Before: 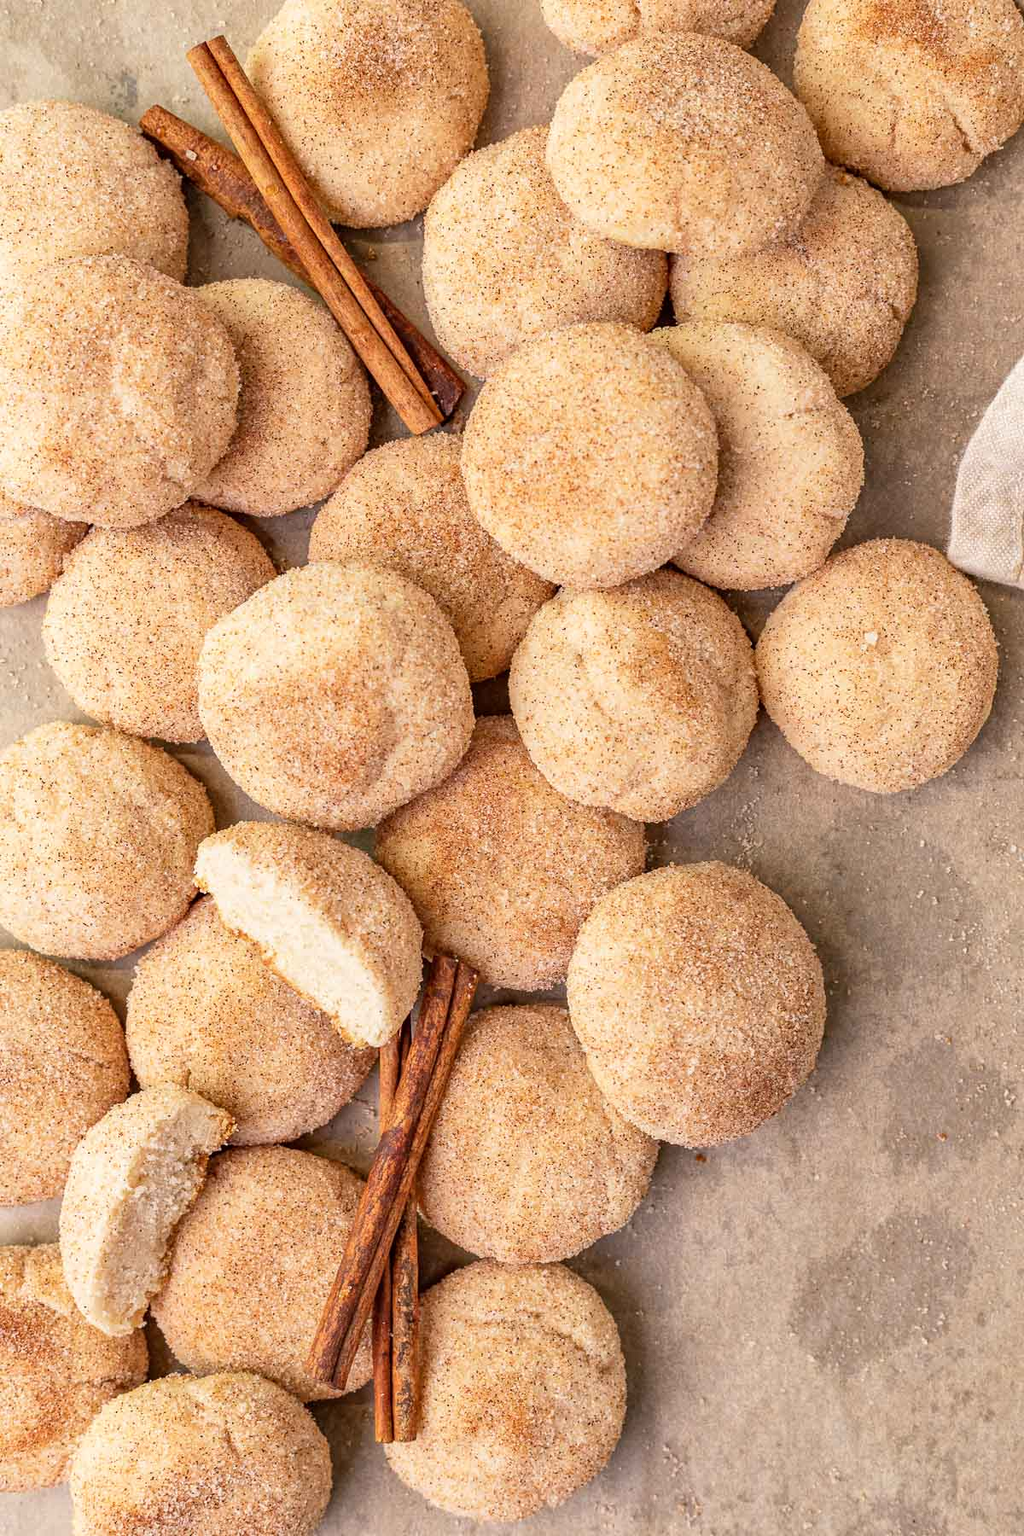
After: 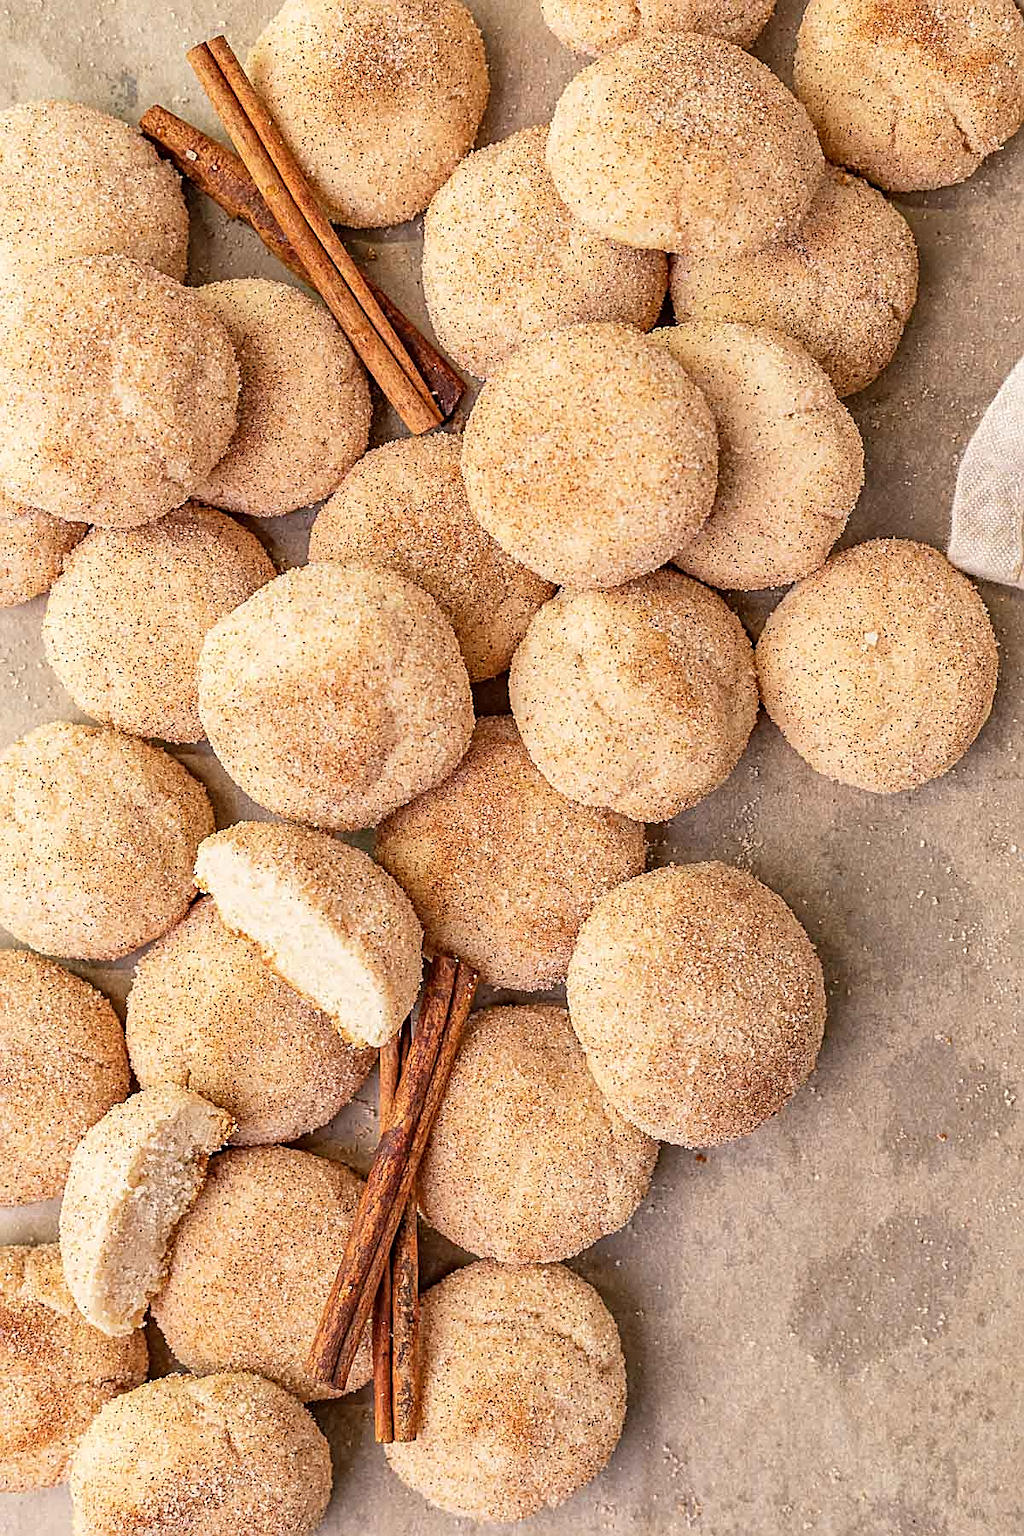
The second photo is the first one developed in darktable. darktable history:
sharpen: amount 0.751
